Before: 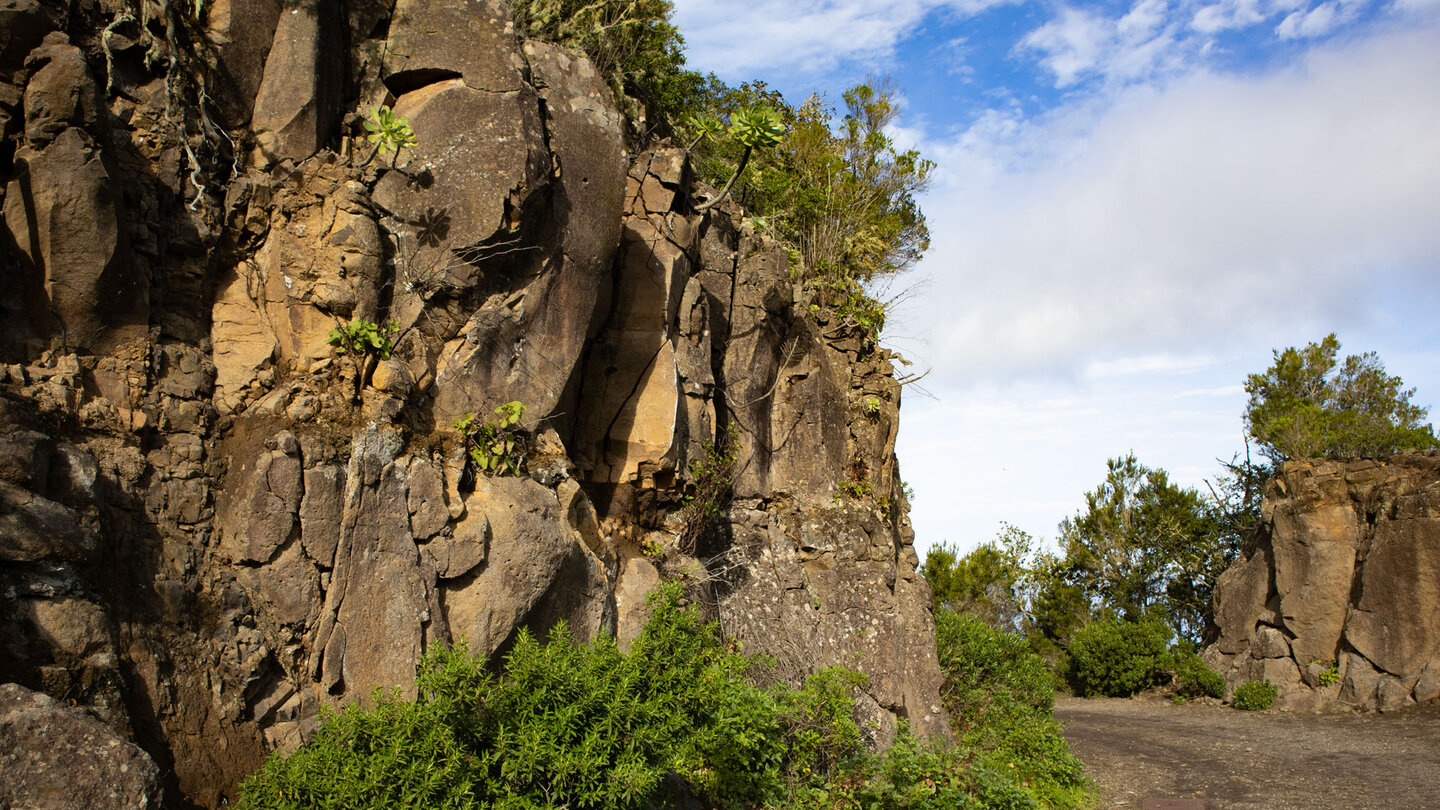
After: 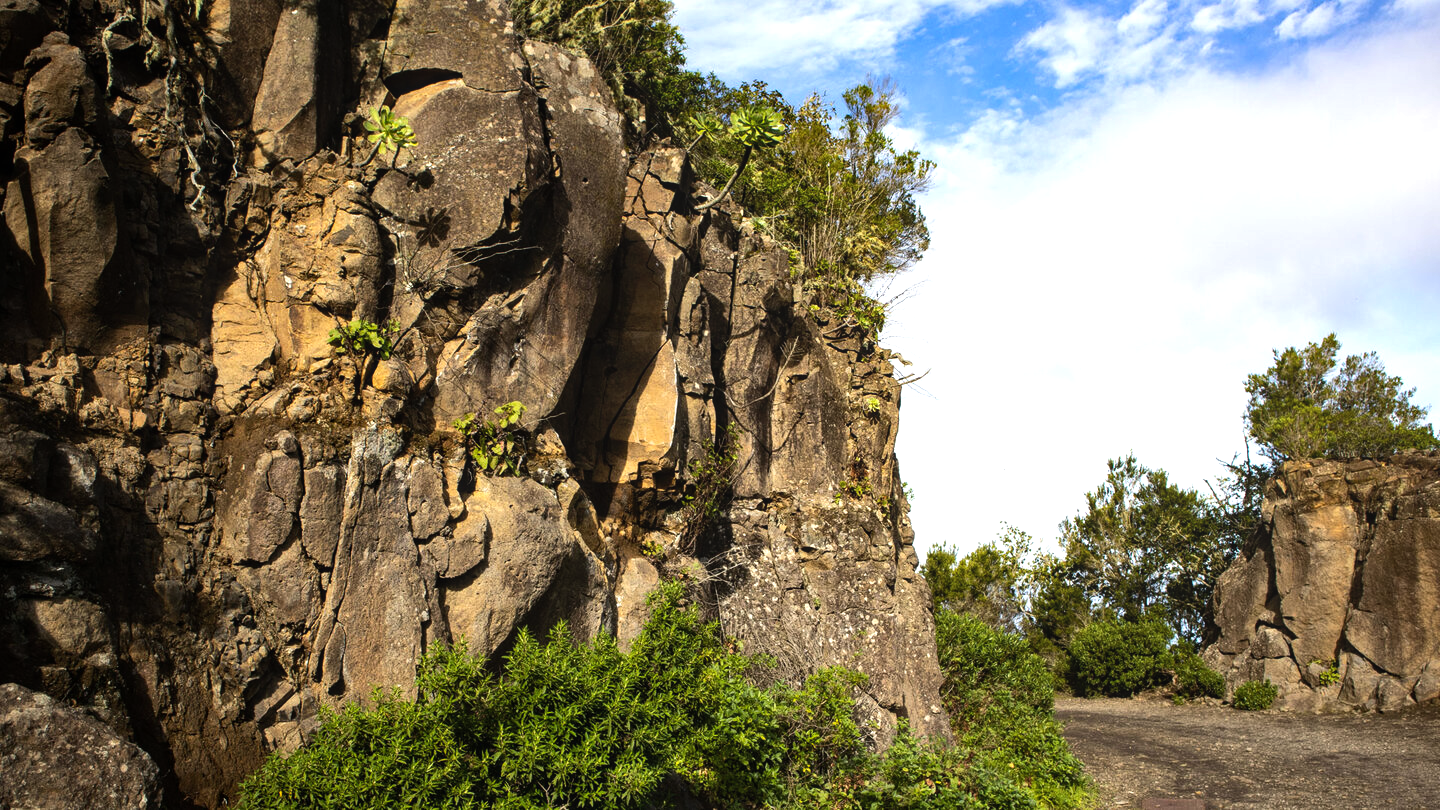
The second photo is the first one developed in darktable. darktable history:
tone equalizer: -8 EV -0.717 EV, -7 EV -0.67 EV, -6 EV -0.624 EV, -5 EV -0.384 EV, -3 EV 0.389 EV, -2 EV 0.6 EV, -1 EV 0.685 EV, +0 EV 0.765 EV, edges refinement/feathering 500, mask exposure compensation -1.57 EV, preserve details no
local contrast: detail 109%
